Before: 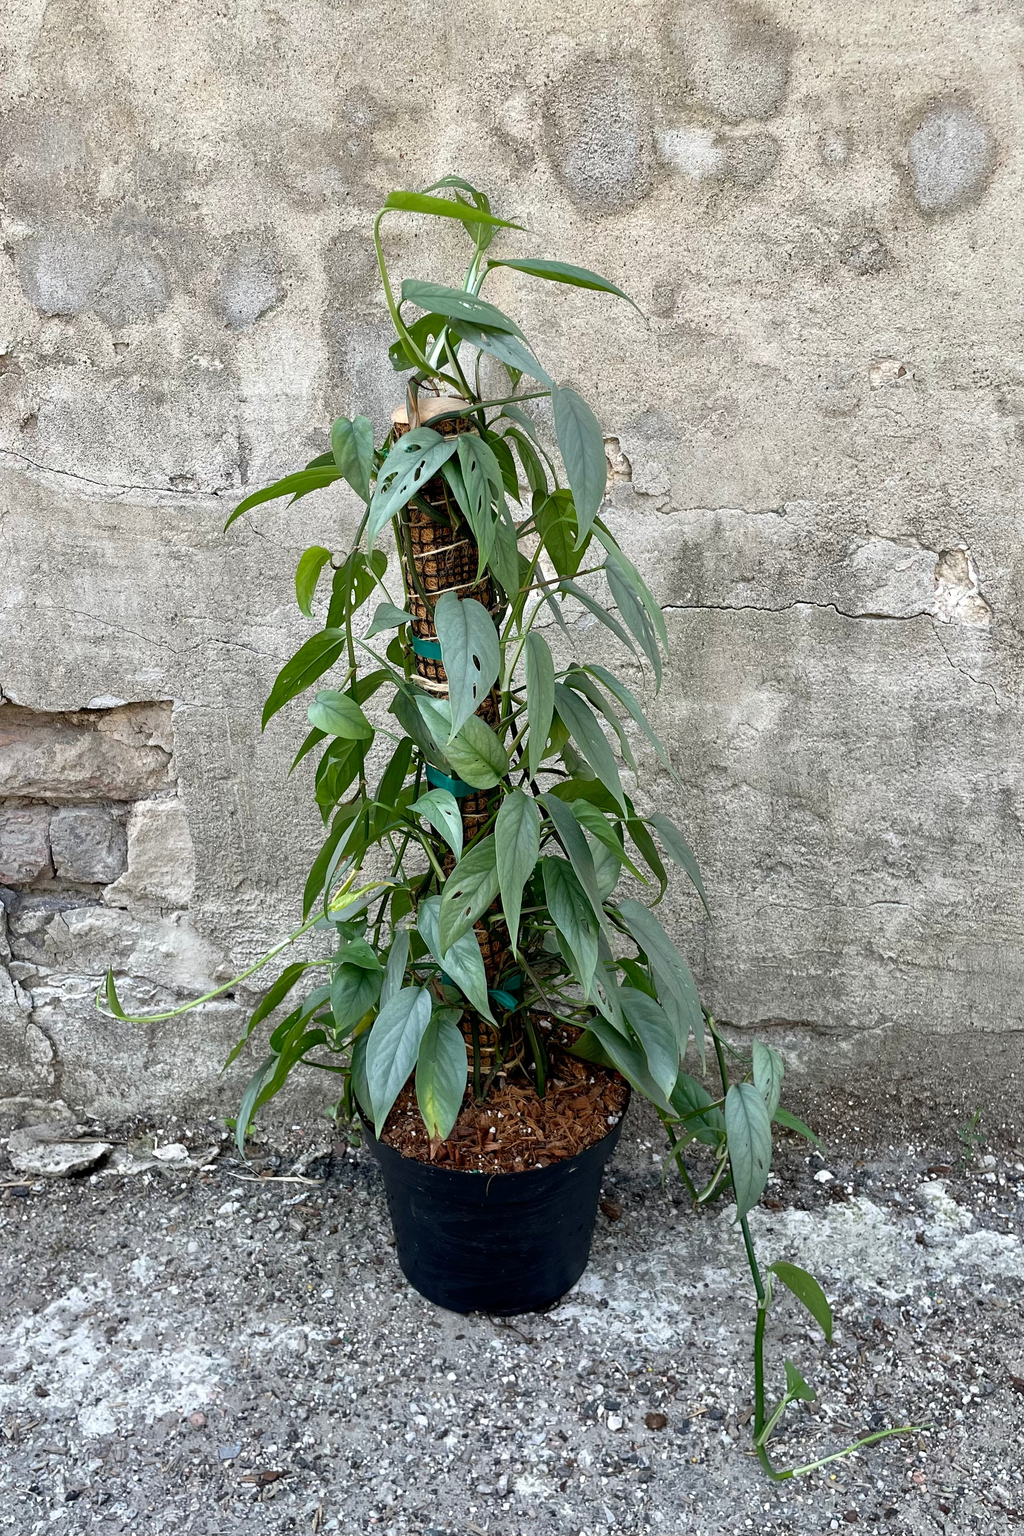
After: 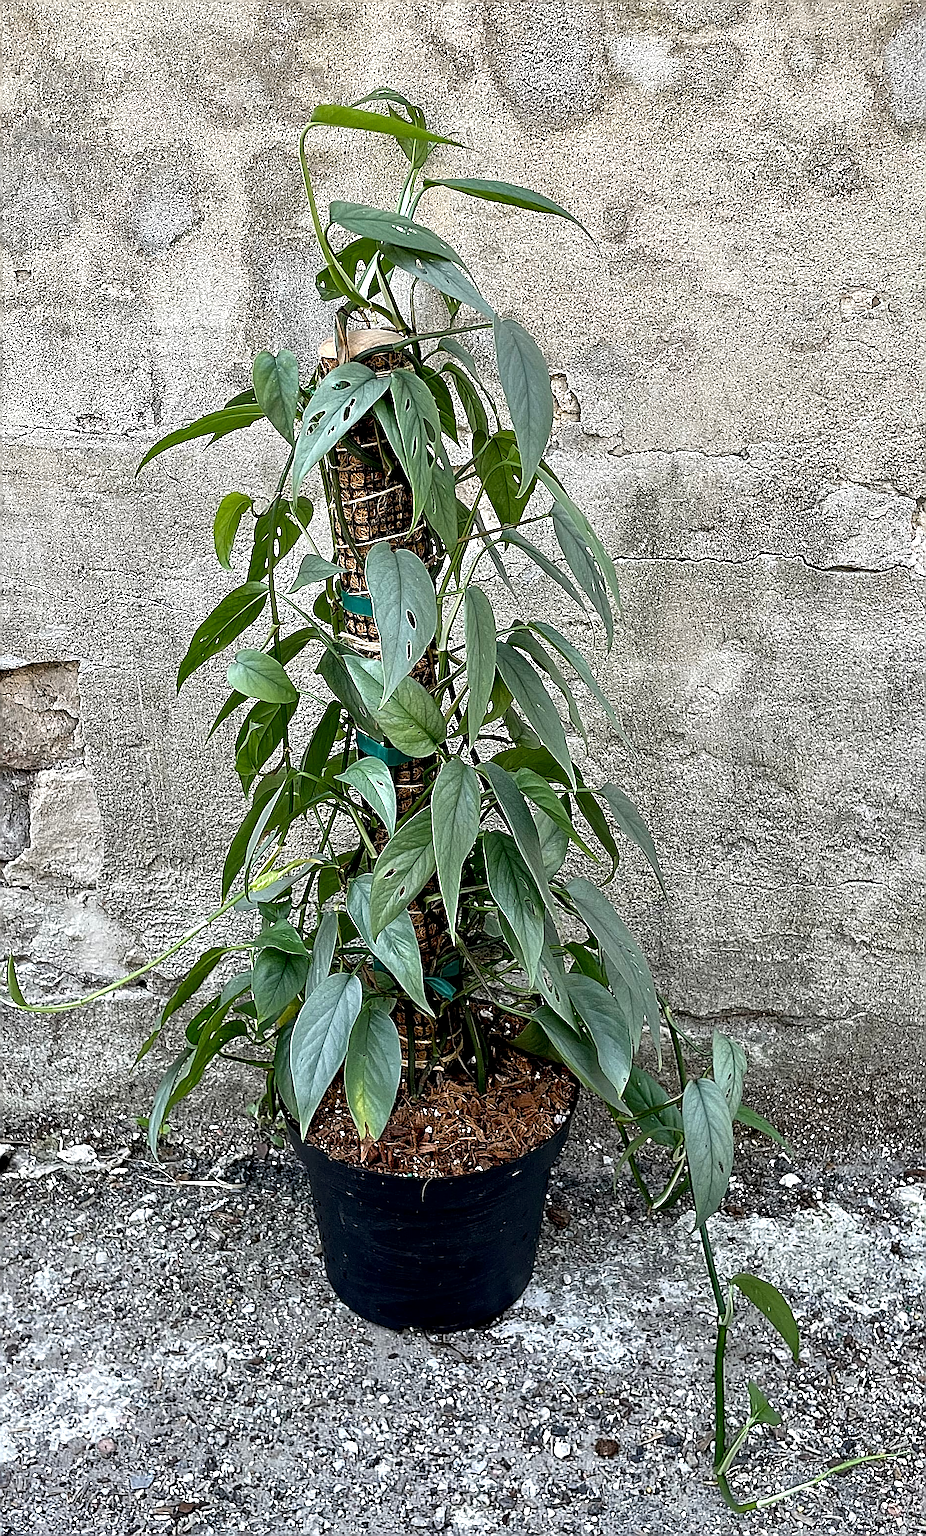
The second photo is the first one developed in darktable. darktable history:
crop: left 9.807%, top 6.259%, right 7.334%, bottom 2.177%
contrast equalizer: y [[0.526, 0.53, 0.532, 0.532, 0.53, 0.525], [0.5 ×6], [0.5 ×6], [0 ×6], [0 ×6]]
sharpen: amount 2
